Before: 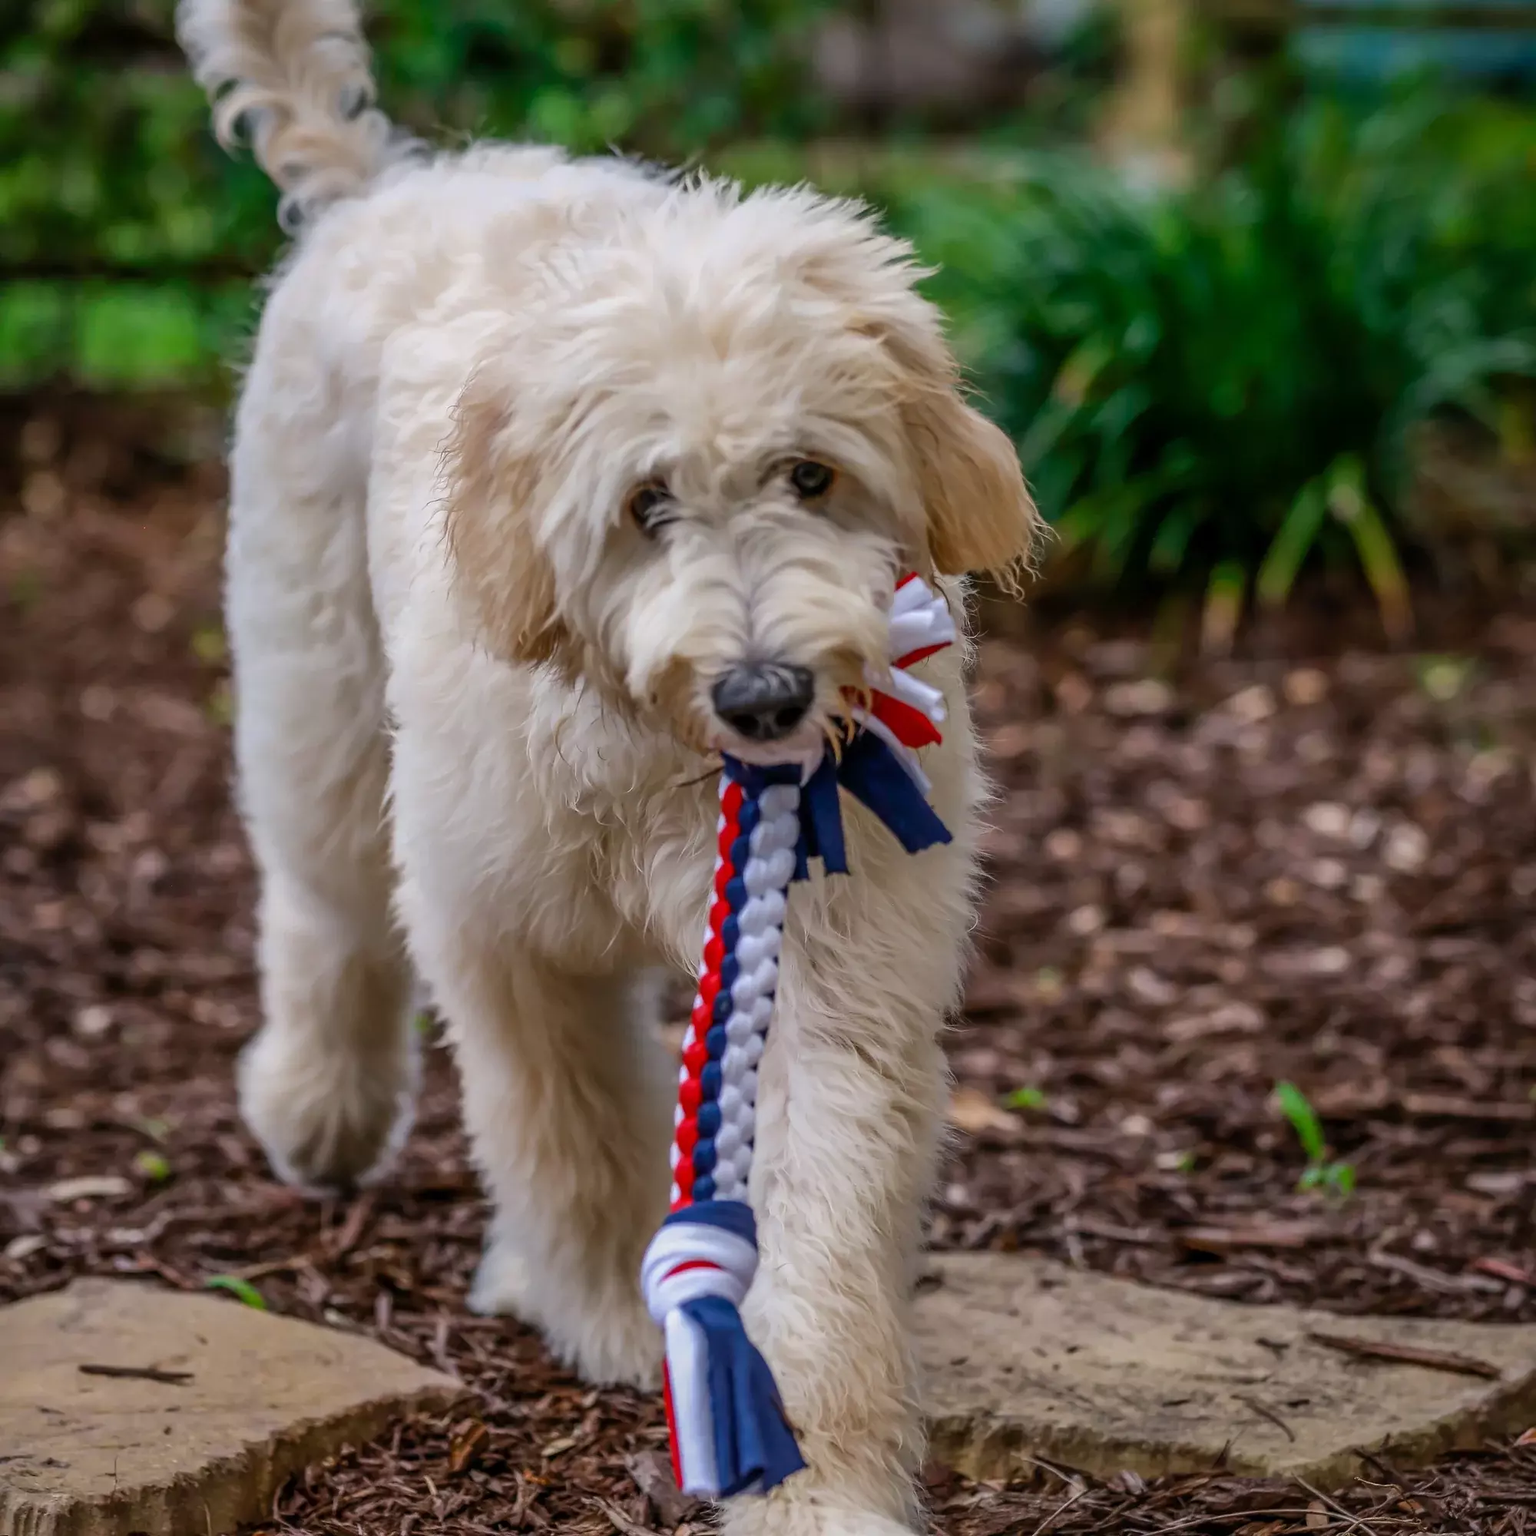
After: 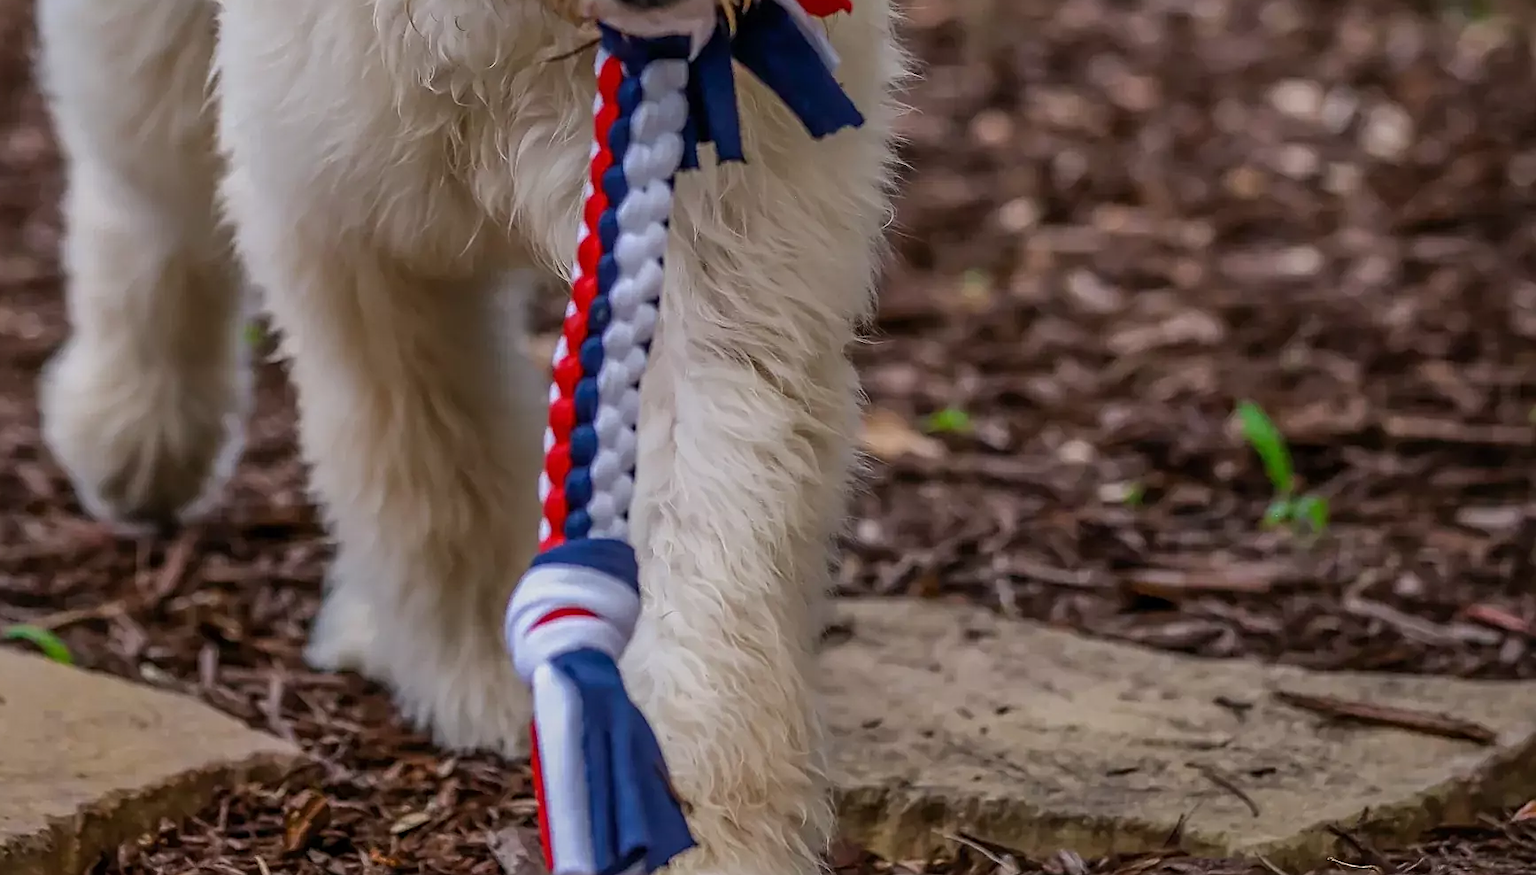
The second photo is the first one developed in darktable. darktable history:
exposure: exposure -0.152 EV, compensate exposure bias true, compensate highlight preservation false
crop and rotate: left 13.247%, top 47.781%, bottom 2.736%
sharpen: on, module defaults
